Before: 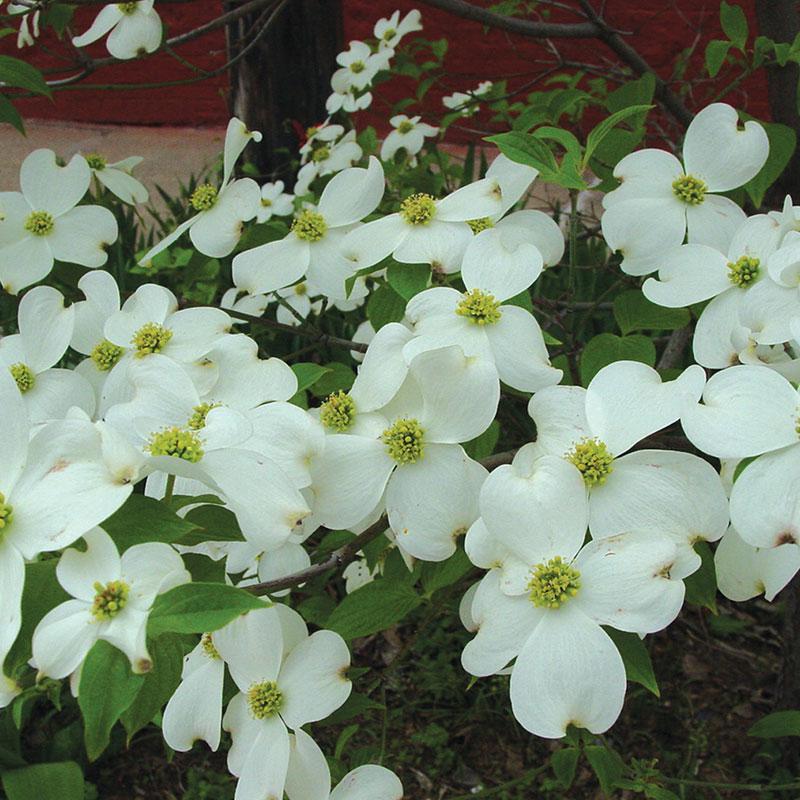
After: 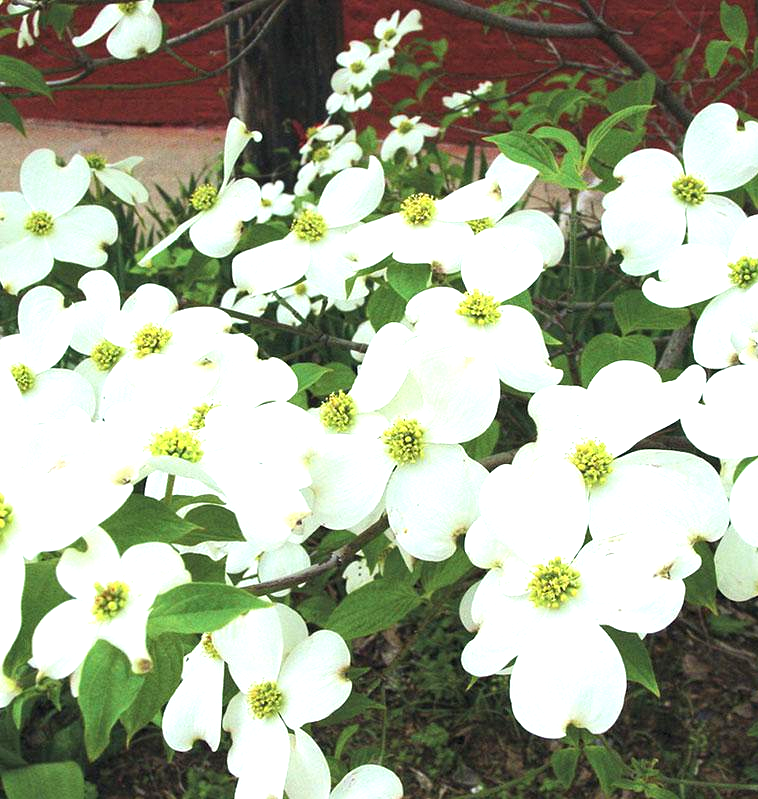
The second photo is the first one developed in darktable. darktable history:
exposure: exposure 1.2 EV, compensate highlight preservation false
white balance: emerald 1
crop and rotate: right 5.167%
local contrast: highlights 100%, shadows 100%, detail 120%, midtone range 0.2
